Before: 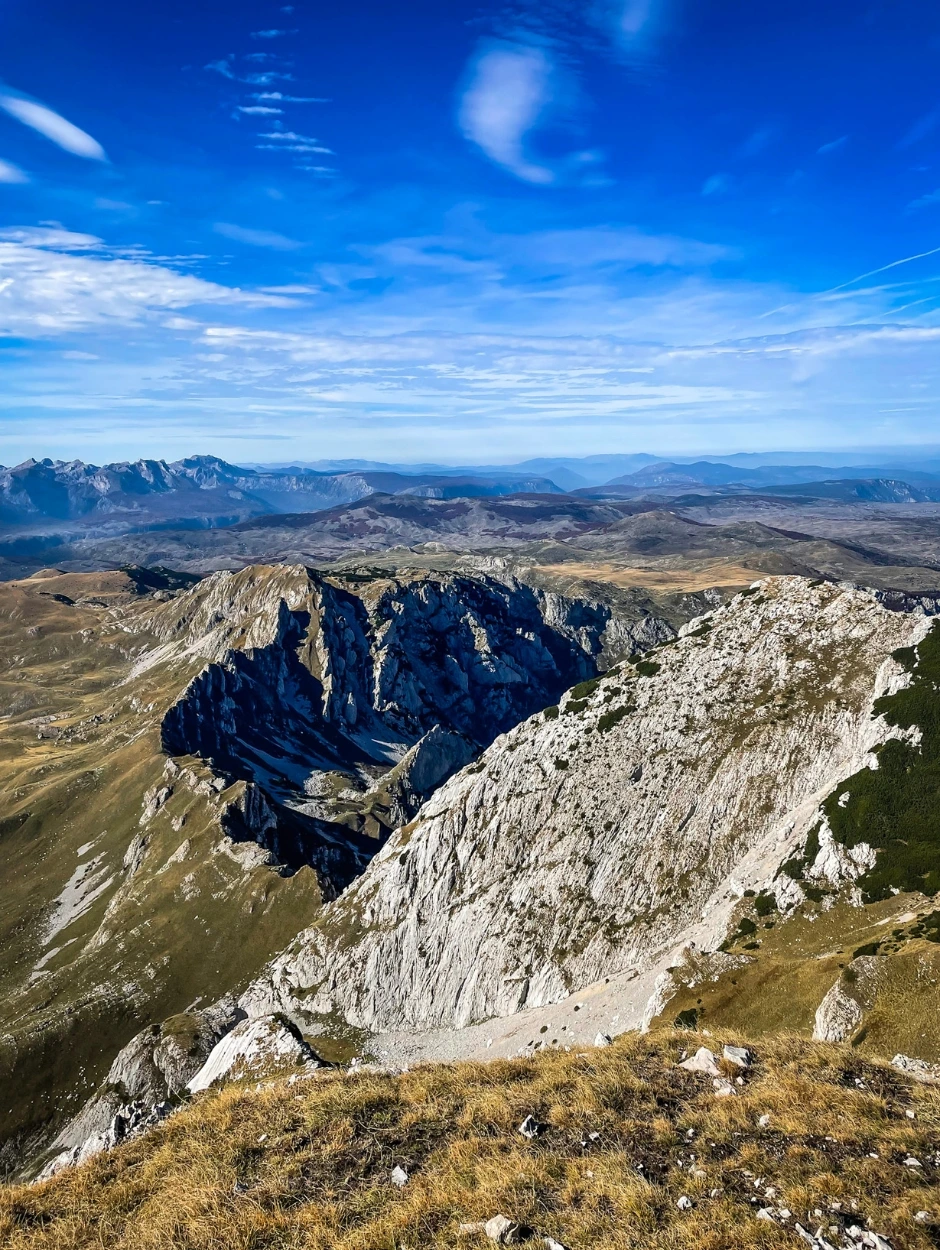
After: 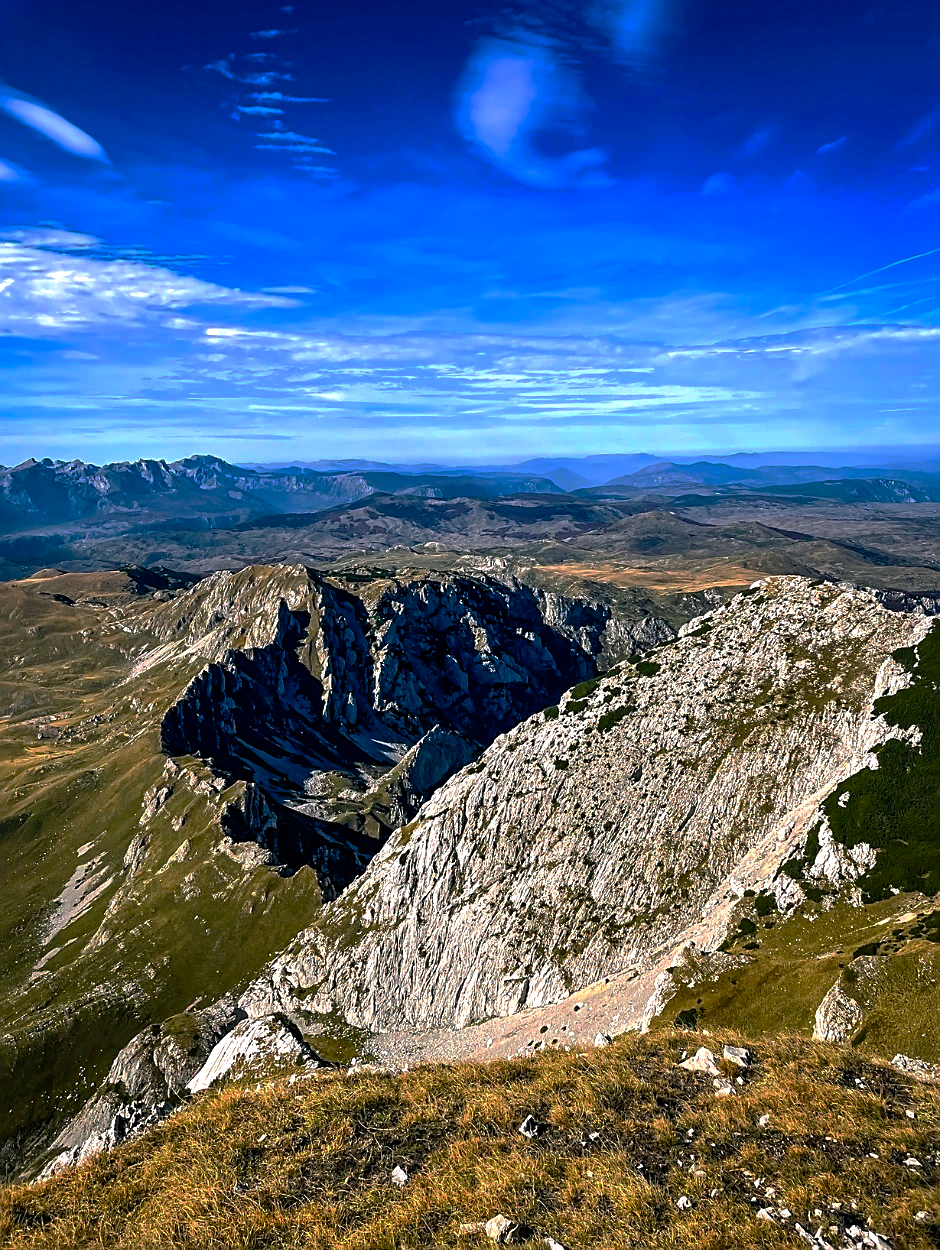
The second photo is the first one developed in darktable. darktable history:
base curve: curves: ch0 [(0, 0) (0.826, 0.587) (1, 1)], preserve colors none
color balance rgb: shadows lift › luminance -7.783%, shadows lift › chroma 2.457%, shadows lift › hue 166.35°, highlights gain › chroma 0.875%, highlights gain › hue 24.11°, perceptual saturation grading › global saturation 34.726%, perceptual saturation grading › highlights -29.806%, perceptual saturation grading › shadows 35.014%, perceptual brilliance grading › highlights 9.32%, perceptual brilliance grading › mid-tones 4.884%
sharpen: on, module defaults
